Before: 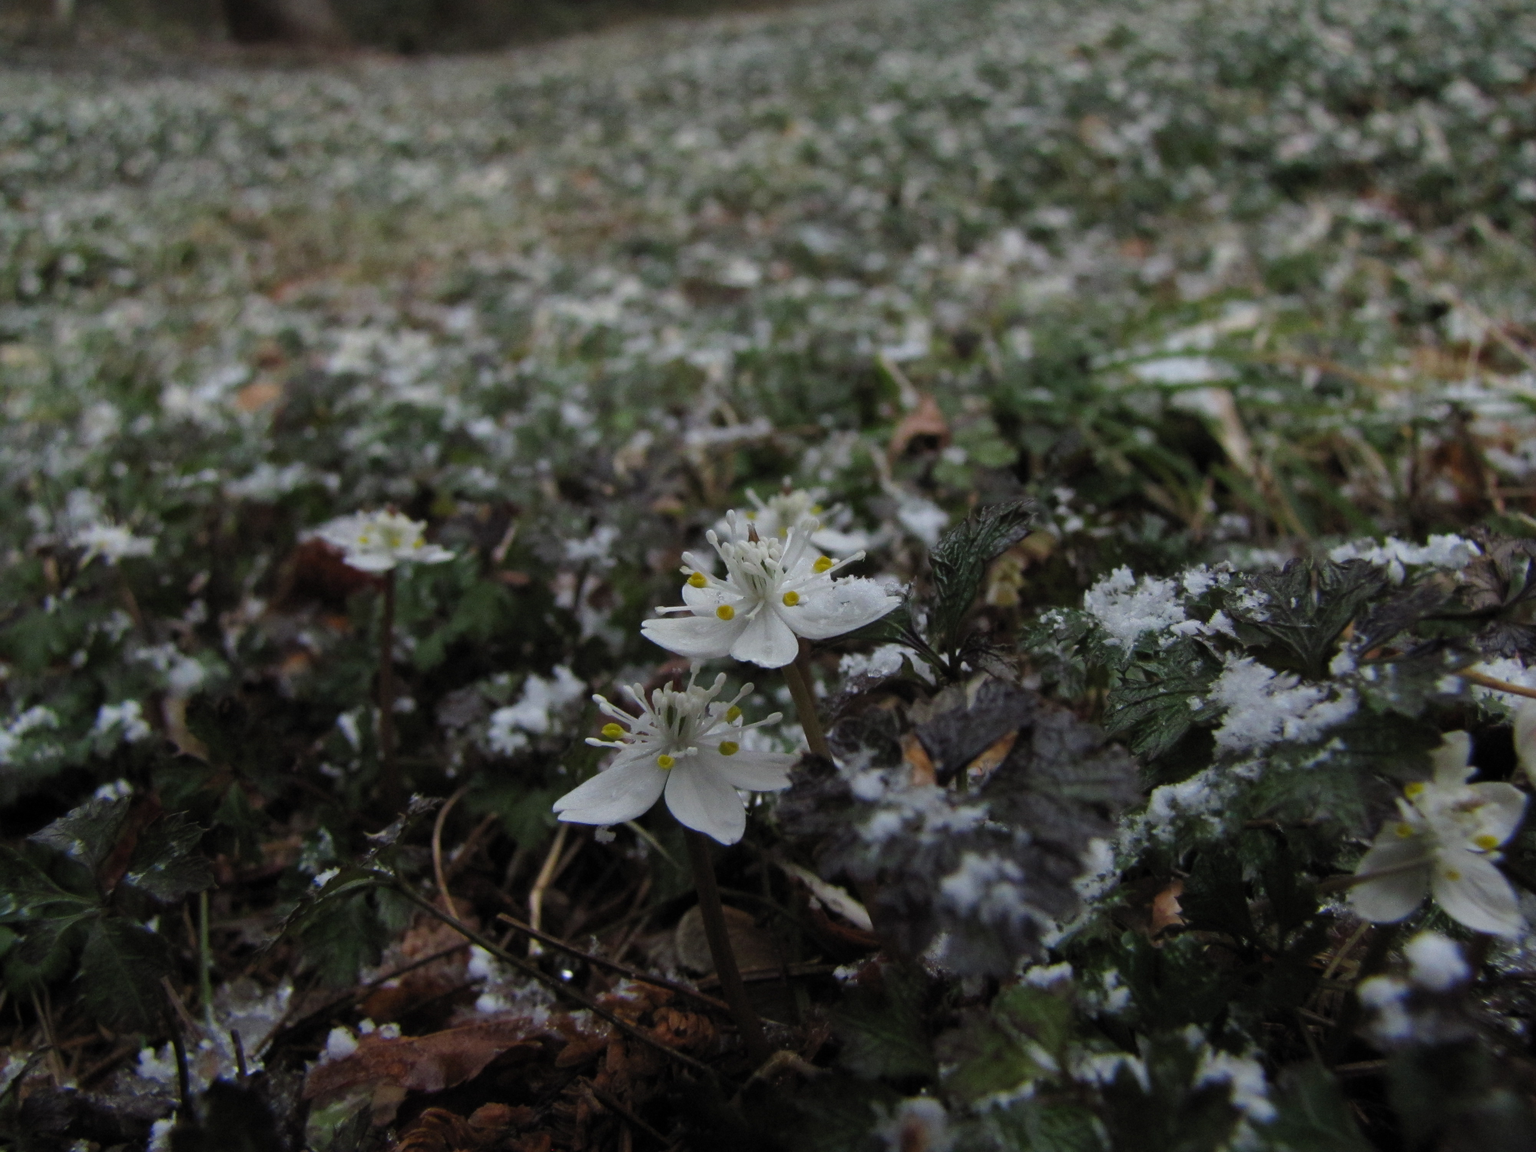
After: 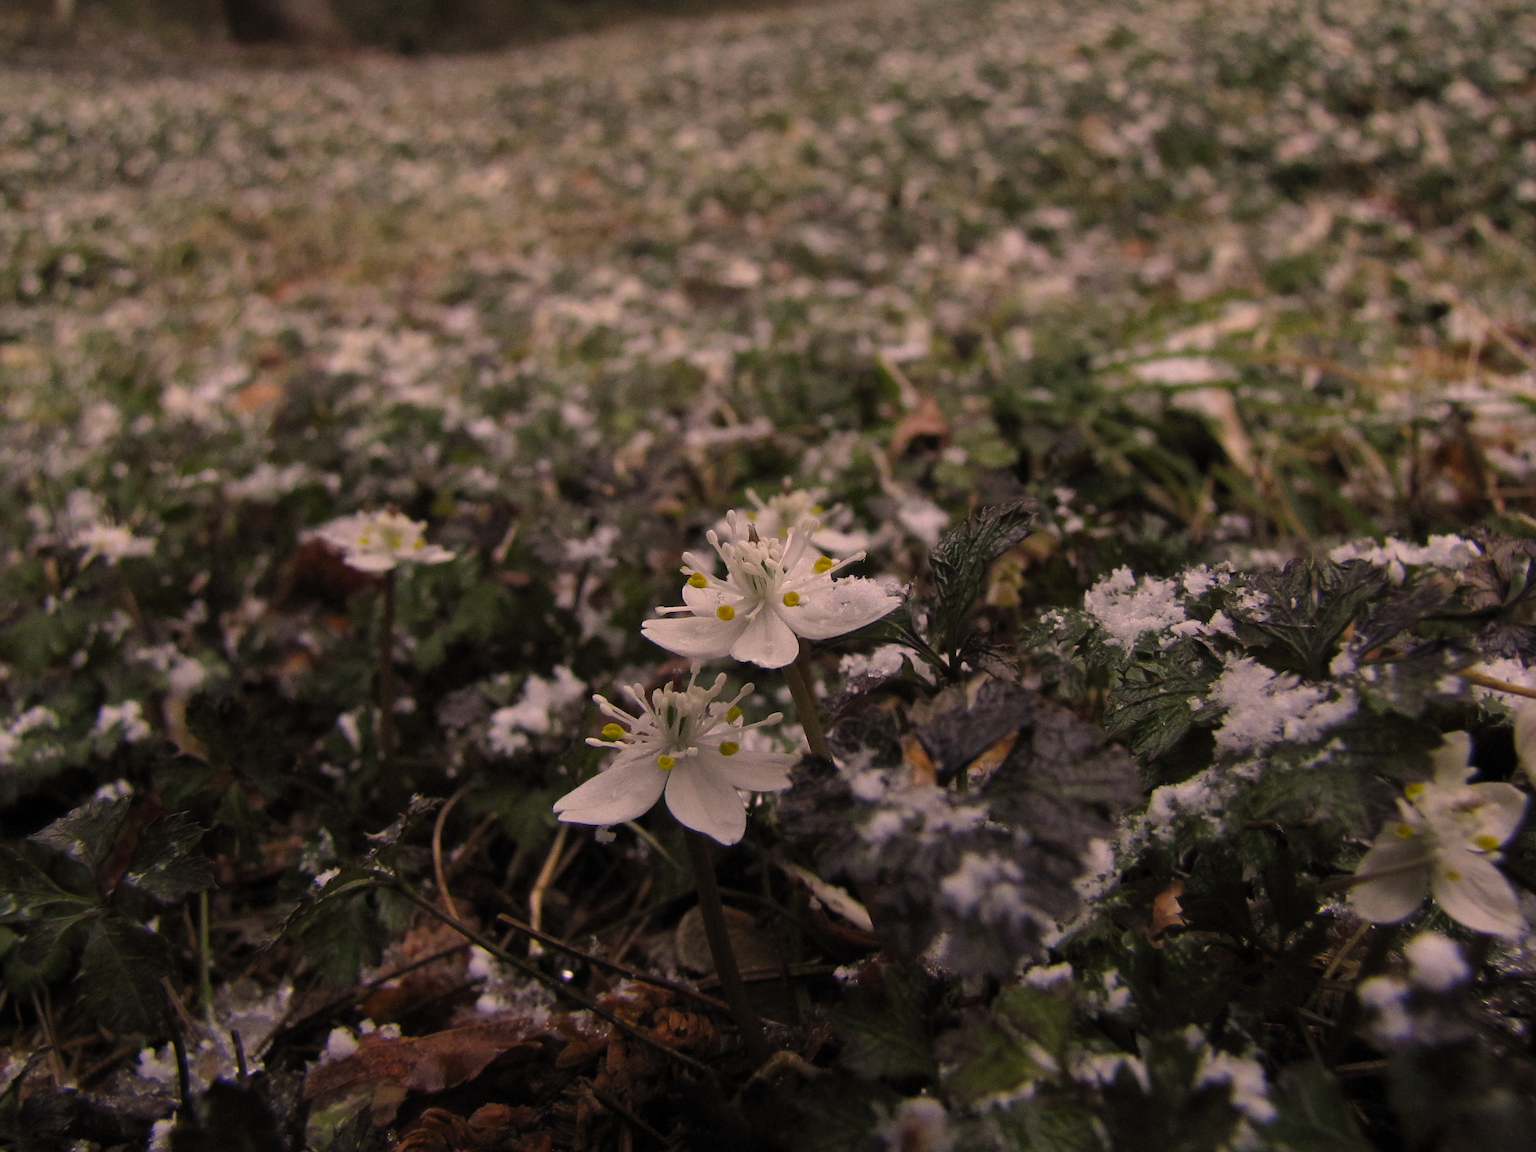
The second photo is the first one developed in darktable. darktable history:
color correction: highlights a* 20.71, highlights b* 19.46
sharpen: on, module defaults
